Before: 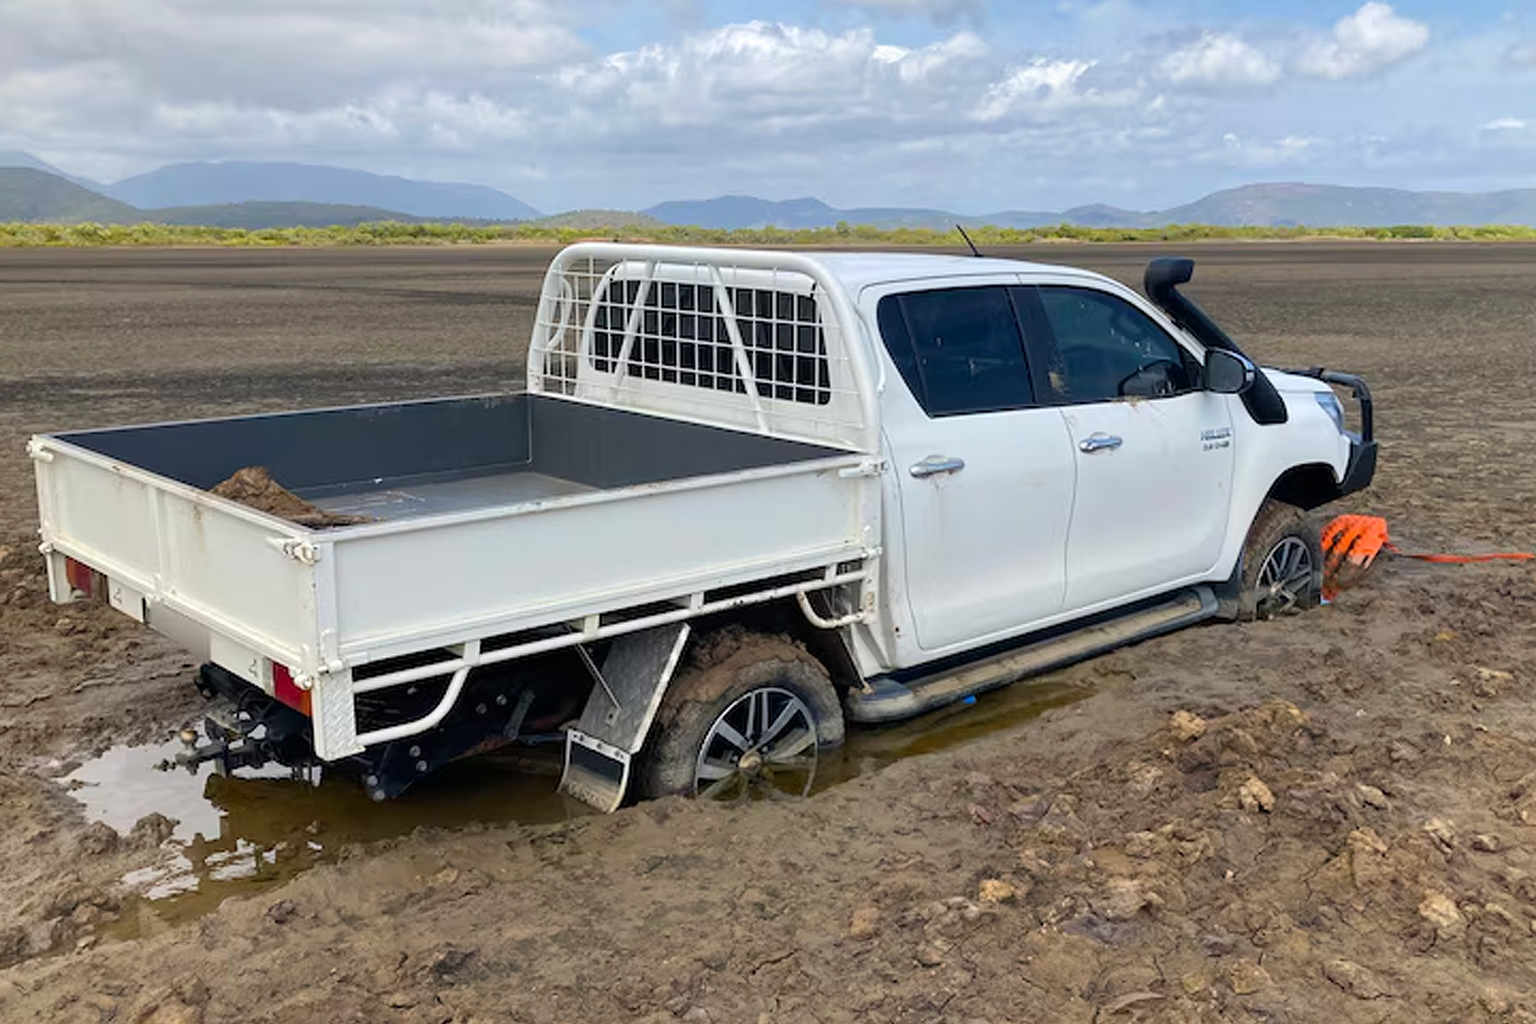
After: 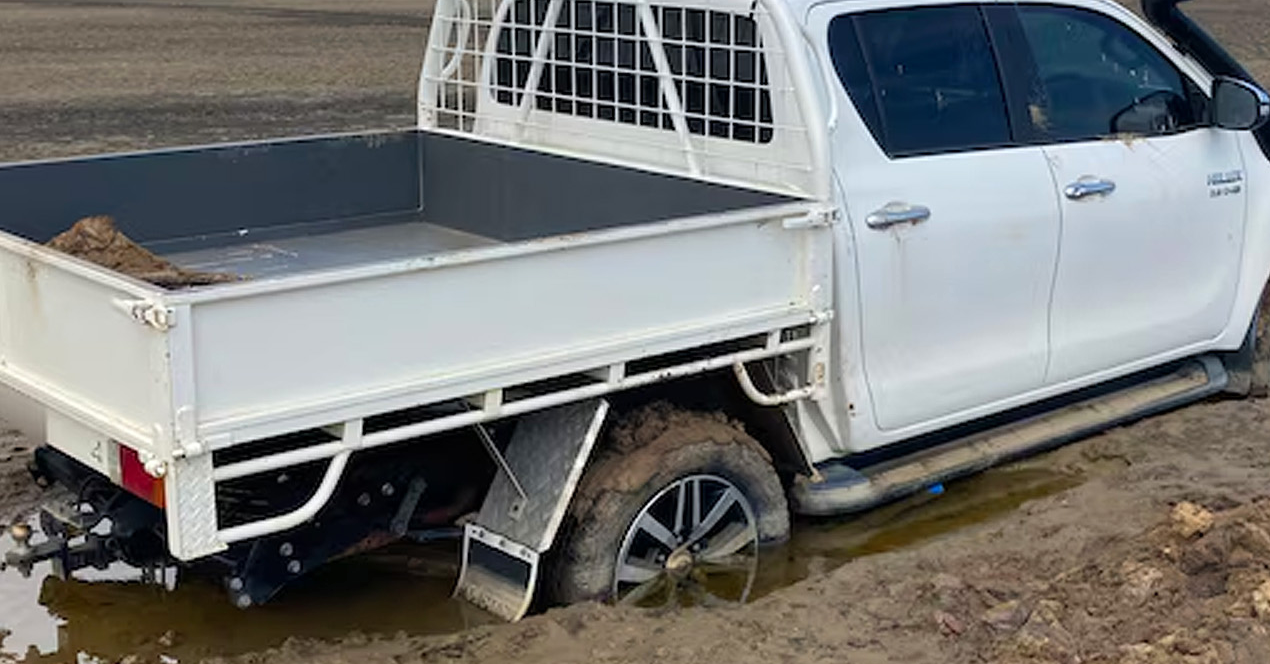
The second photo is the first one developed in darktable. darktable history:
shadows and highlights: shadows 37.27, highlights -28.18, soften with gaussian
crop: left 11.123%, top 27.61%, right 18.3%, bottom 17.034%
